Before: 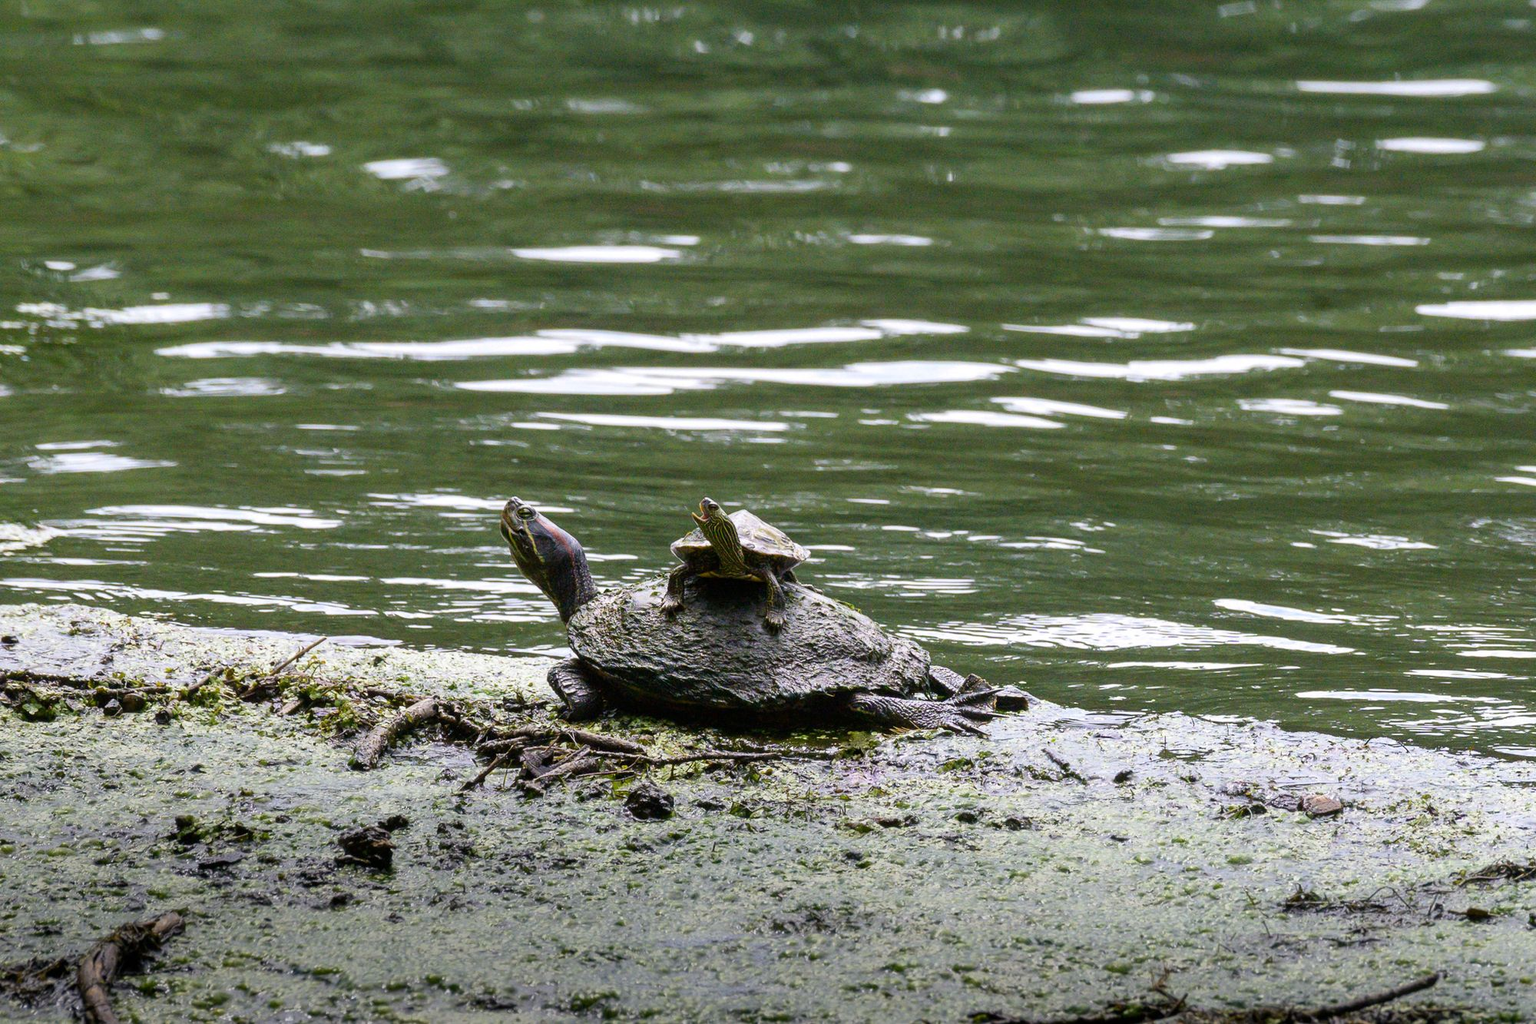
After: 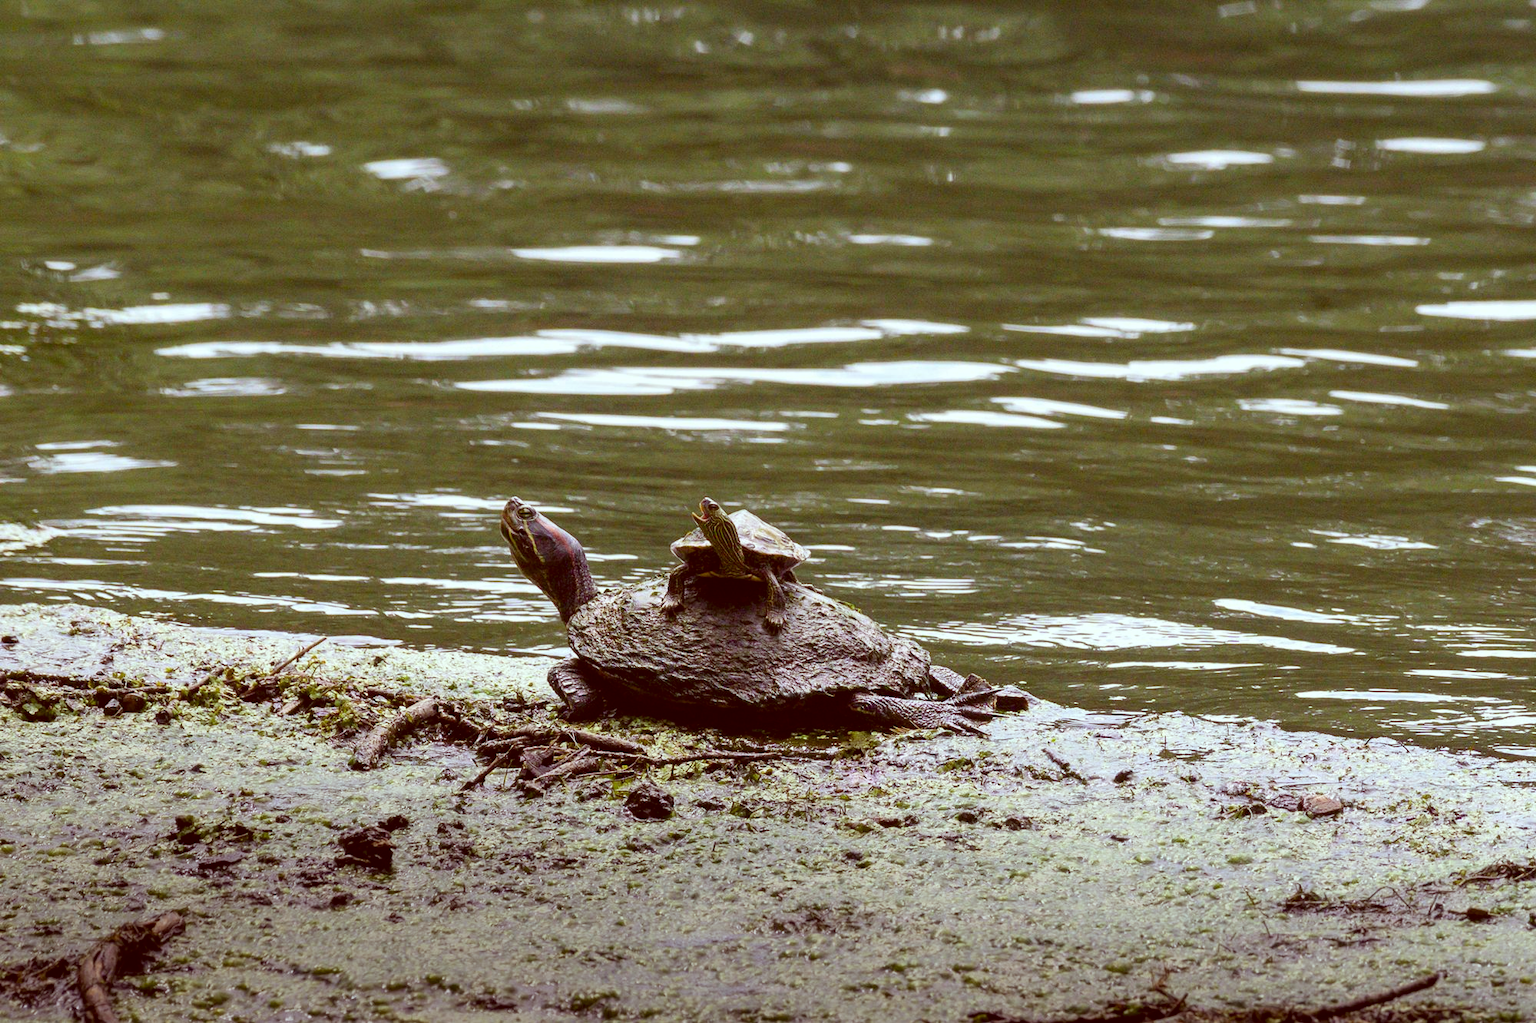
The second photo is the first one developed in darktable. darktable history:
color correction: highlights a* -7.23, highlights b* -0.161, shadows a* 20.08, shadows b* 11.73
white balance: red 1, blue 1
